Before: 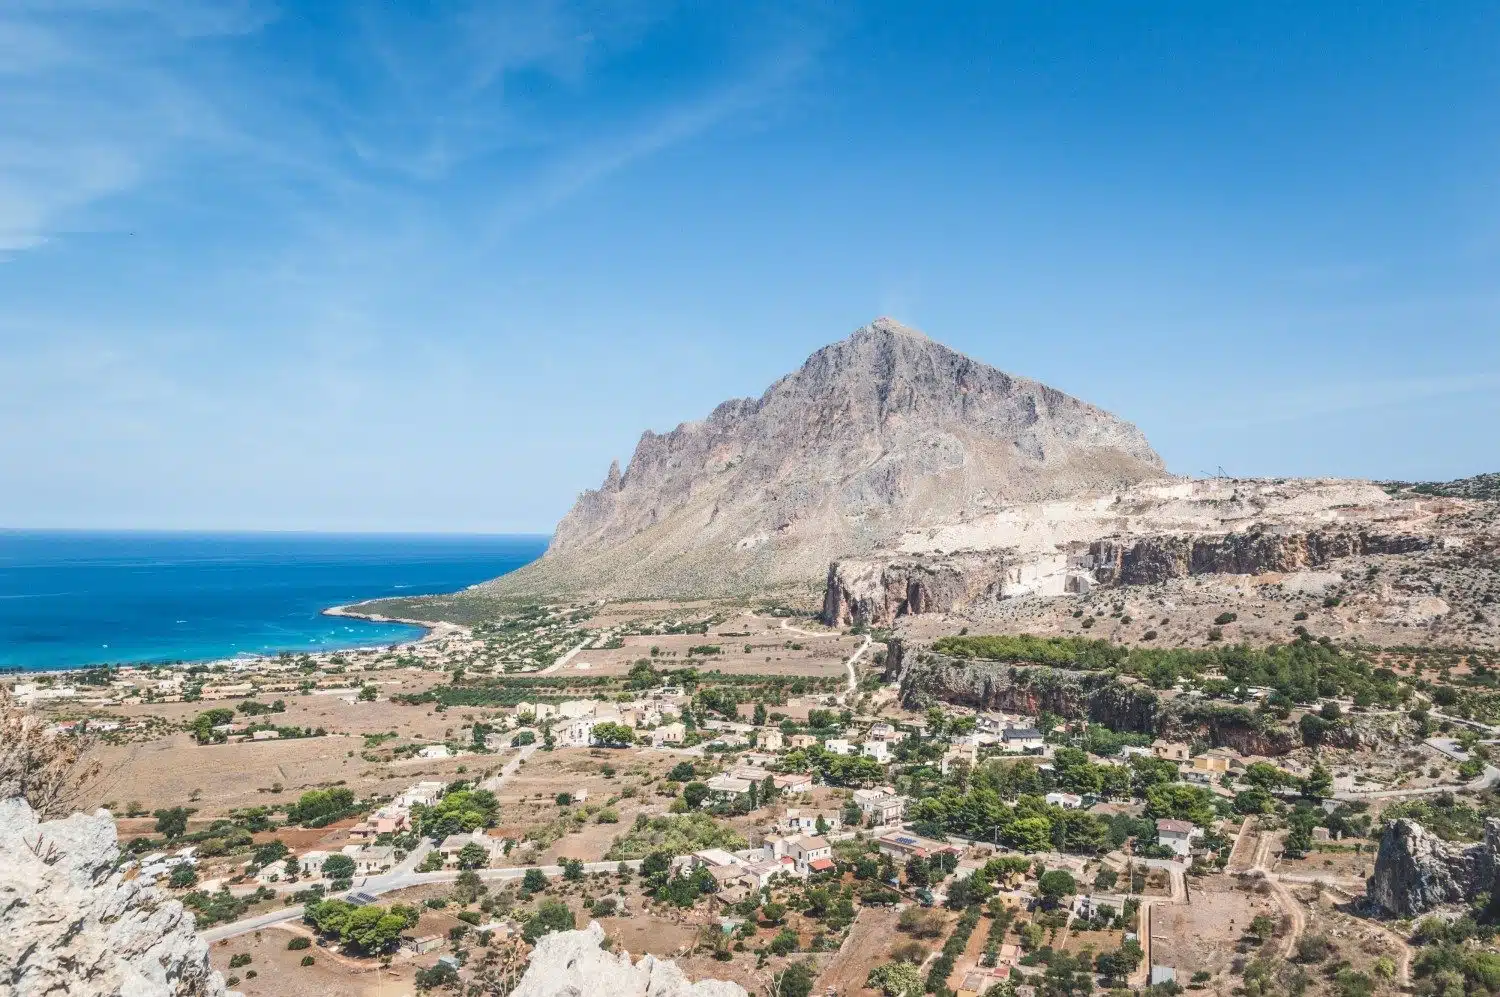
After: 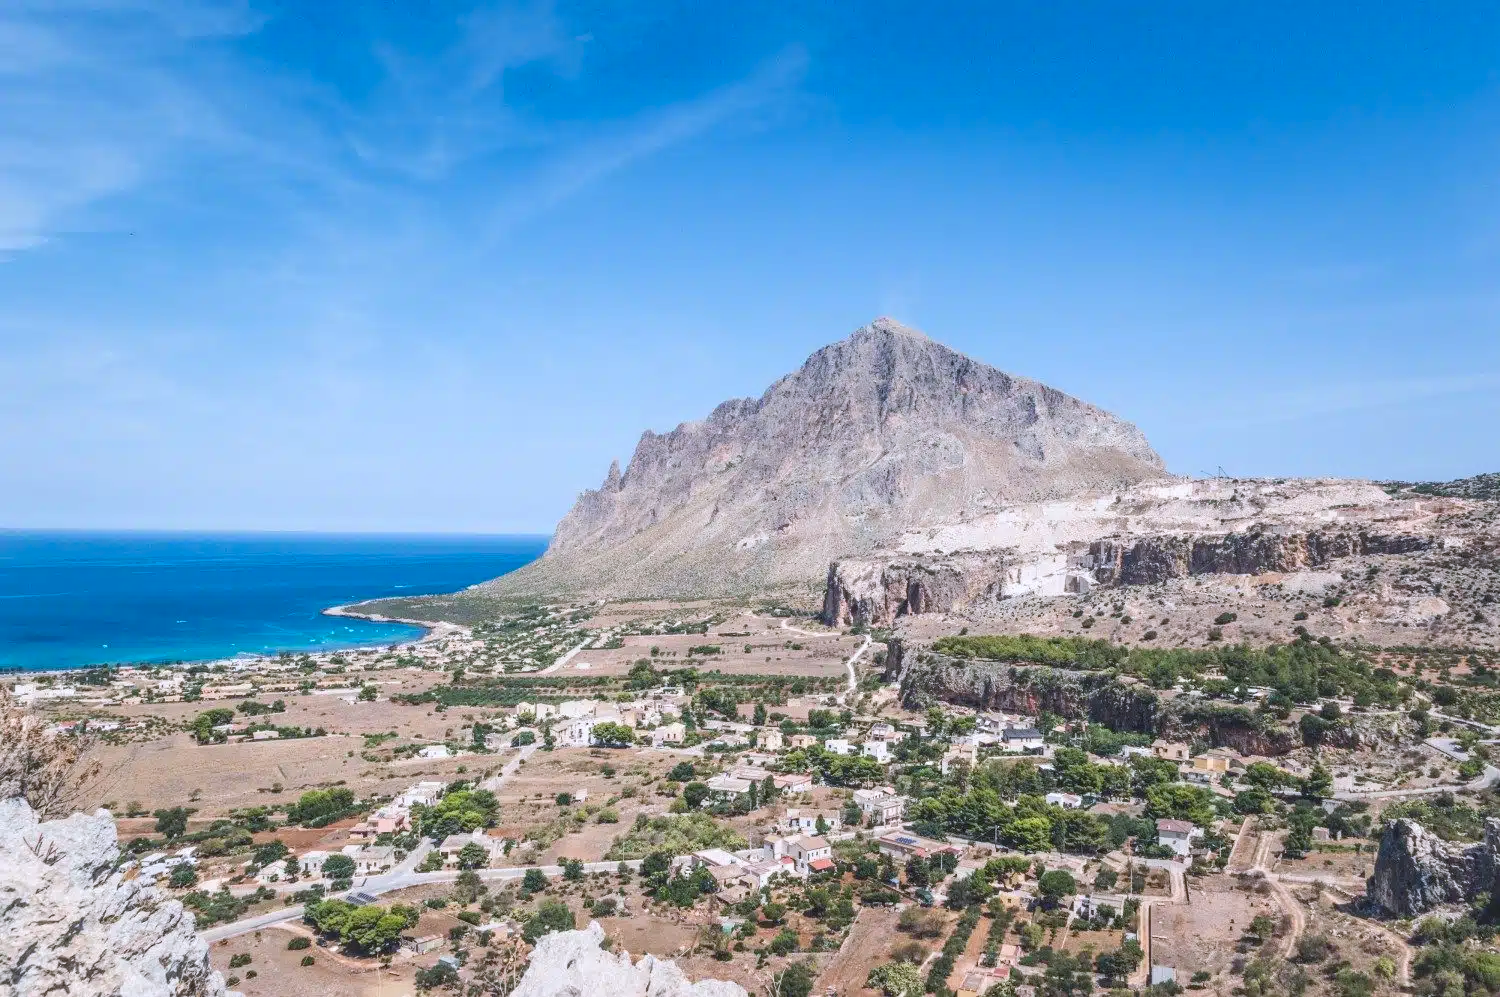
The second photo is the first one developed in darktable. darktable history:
color calibration: output R [1.003, 0.027, -0.041, 0], output G [-0.018, 1.043, -0.038, 0], output B [0.071, -0.086, 1.017, 0], gray › normalize channels true, illuminant as shot in camera, x 0.358, y 0.373, temperature 4628.91 K, gamut compression 0.021
